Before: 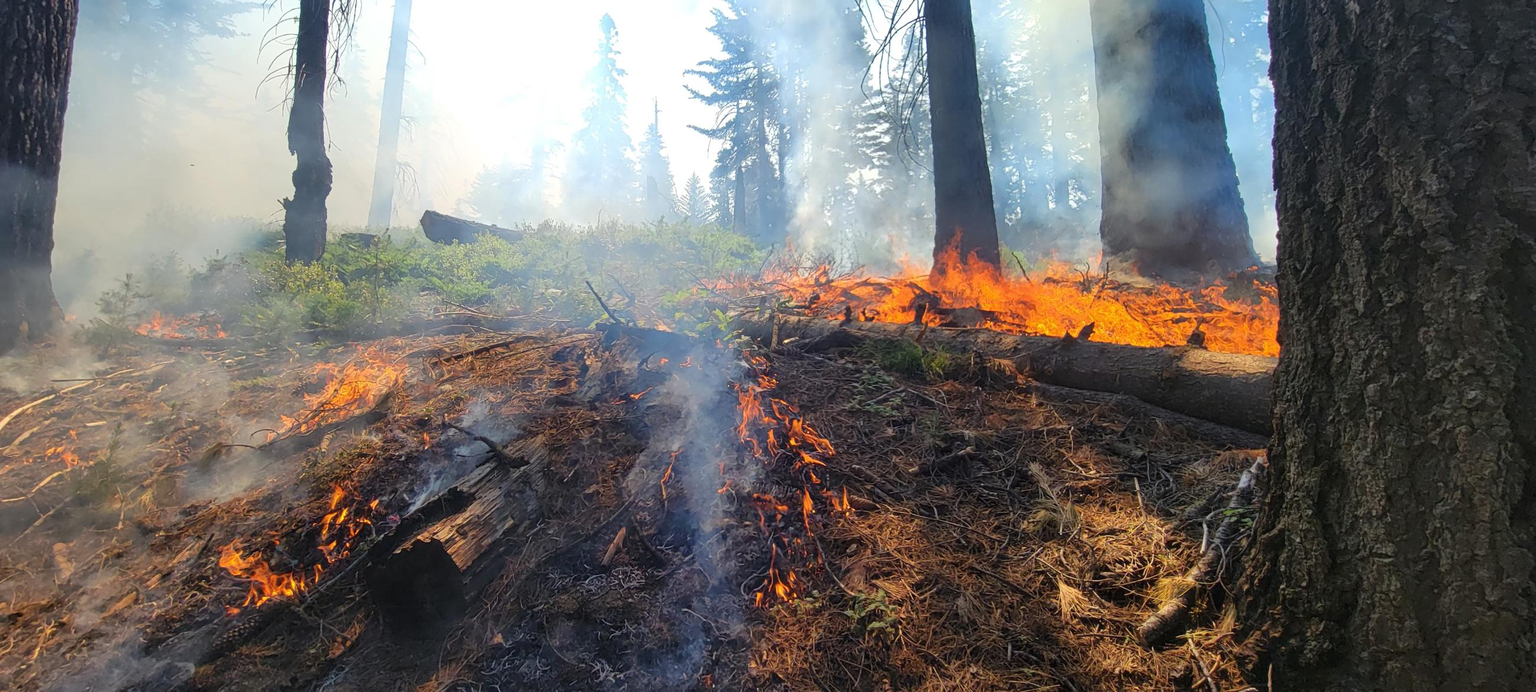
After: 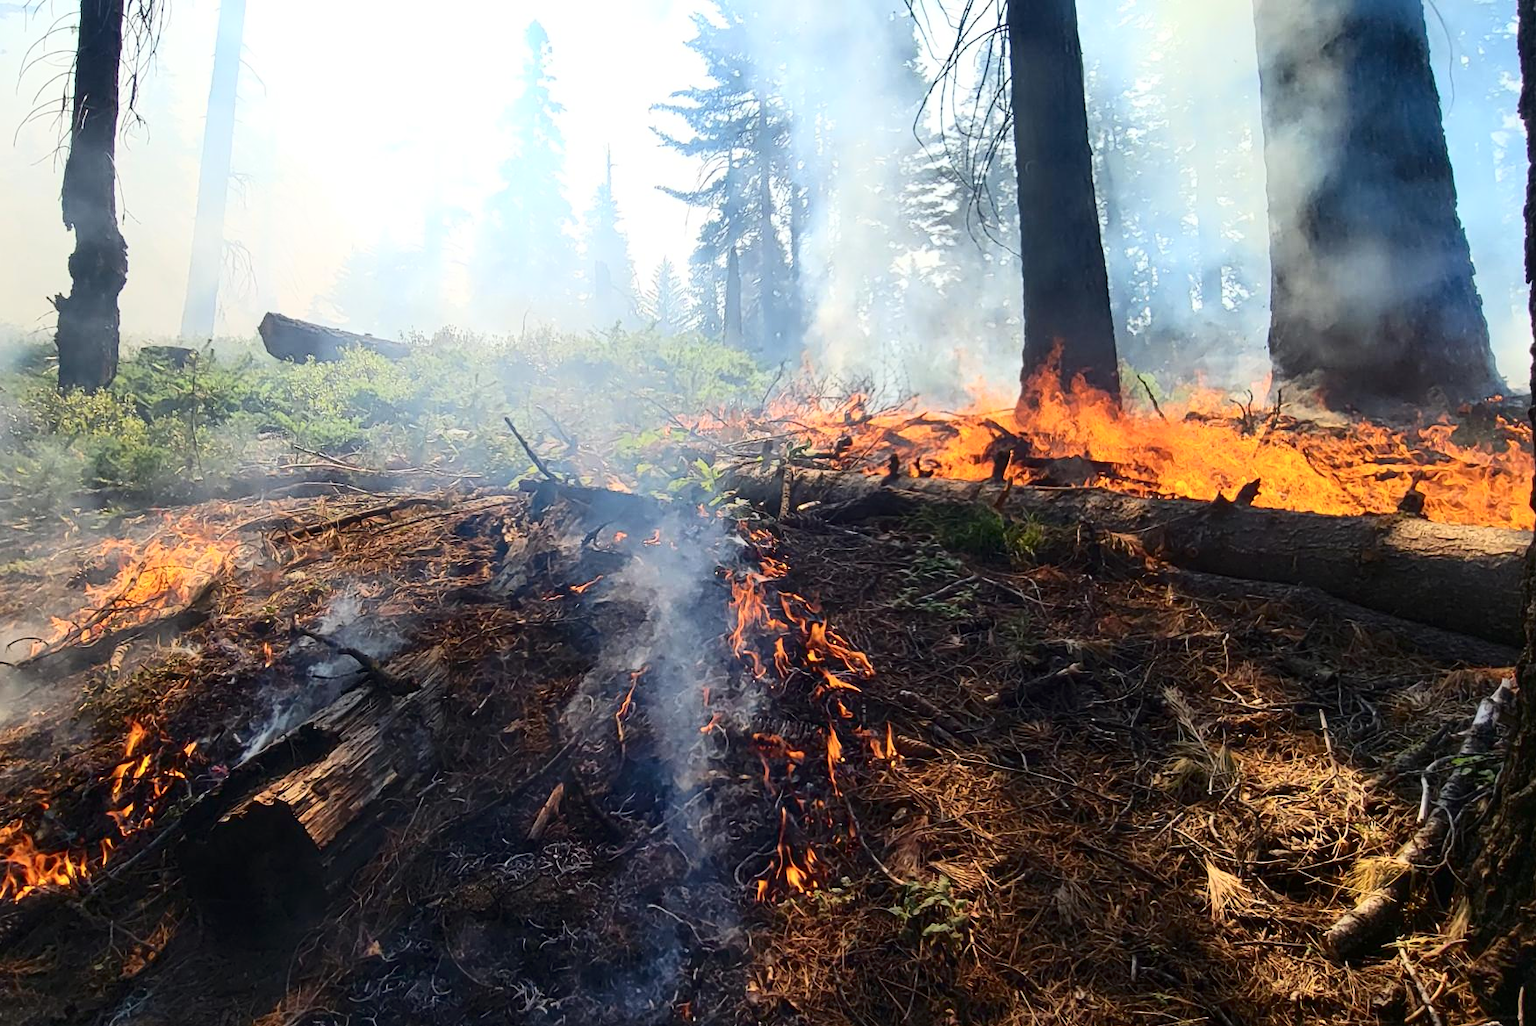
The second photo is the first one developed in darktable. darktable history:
crop and rotate: left 16.112%, right 16.576%
contrast brightness saturation: contrast 0.295
